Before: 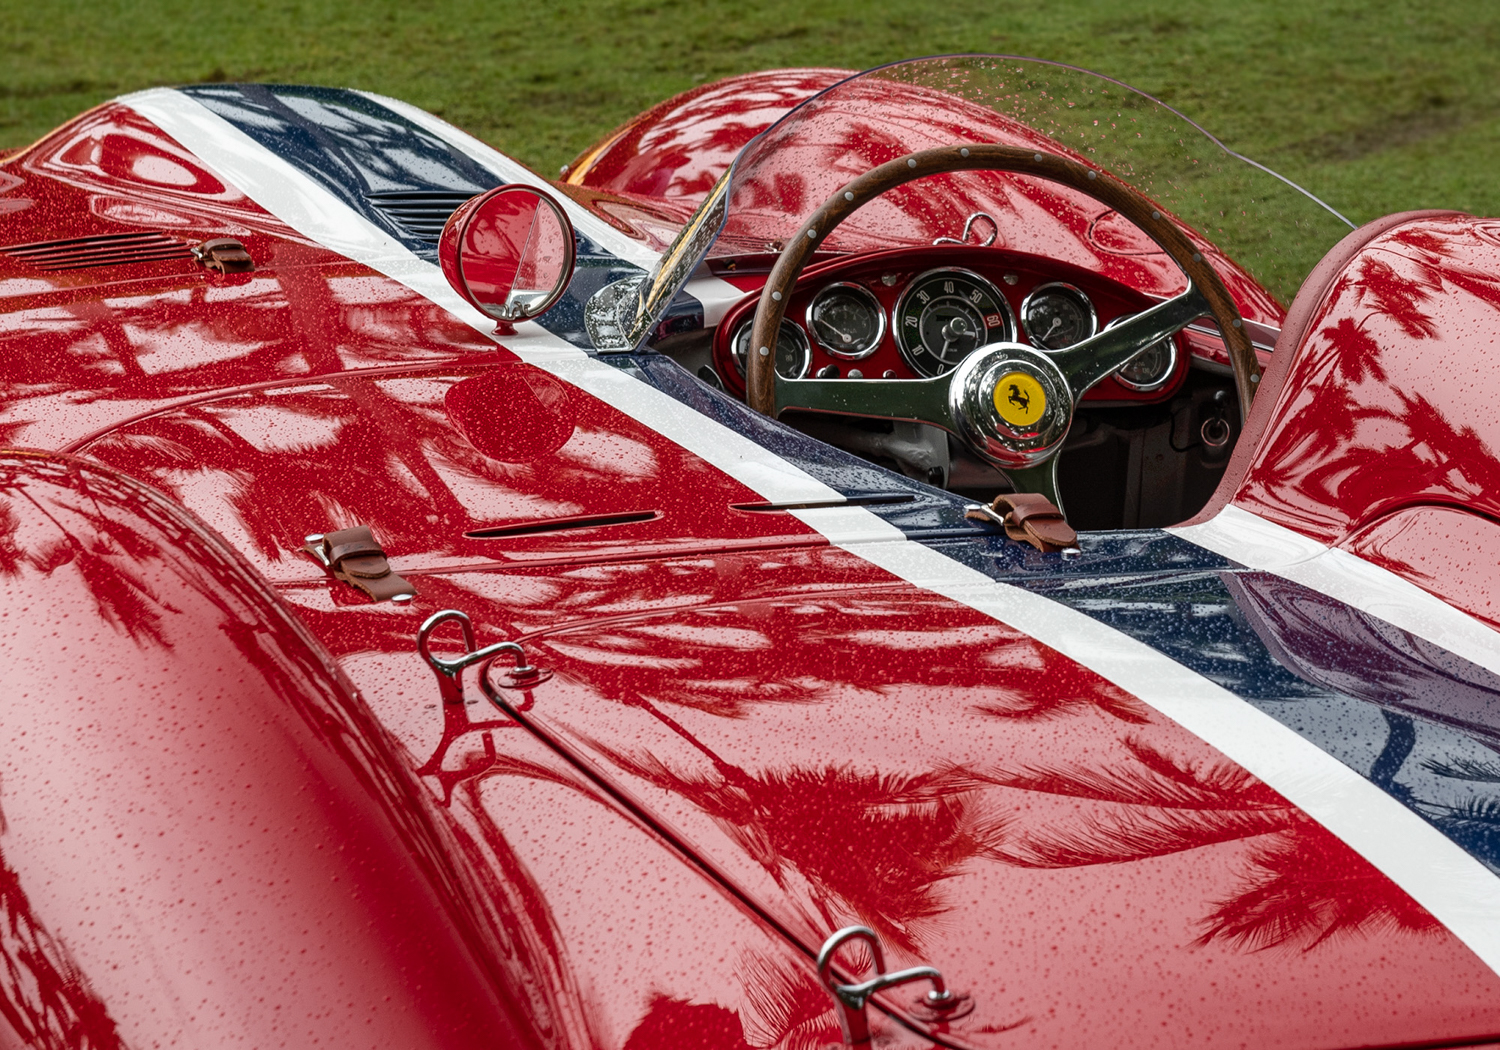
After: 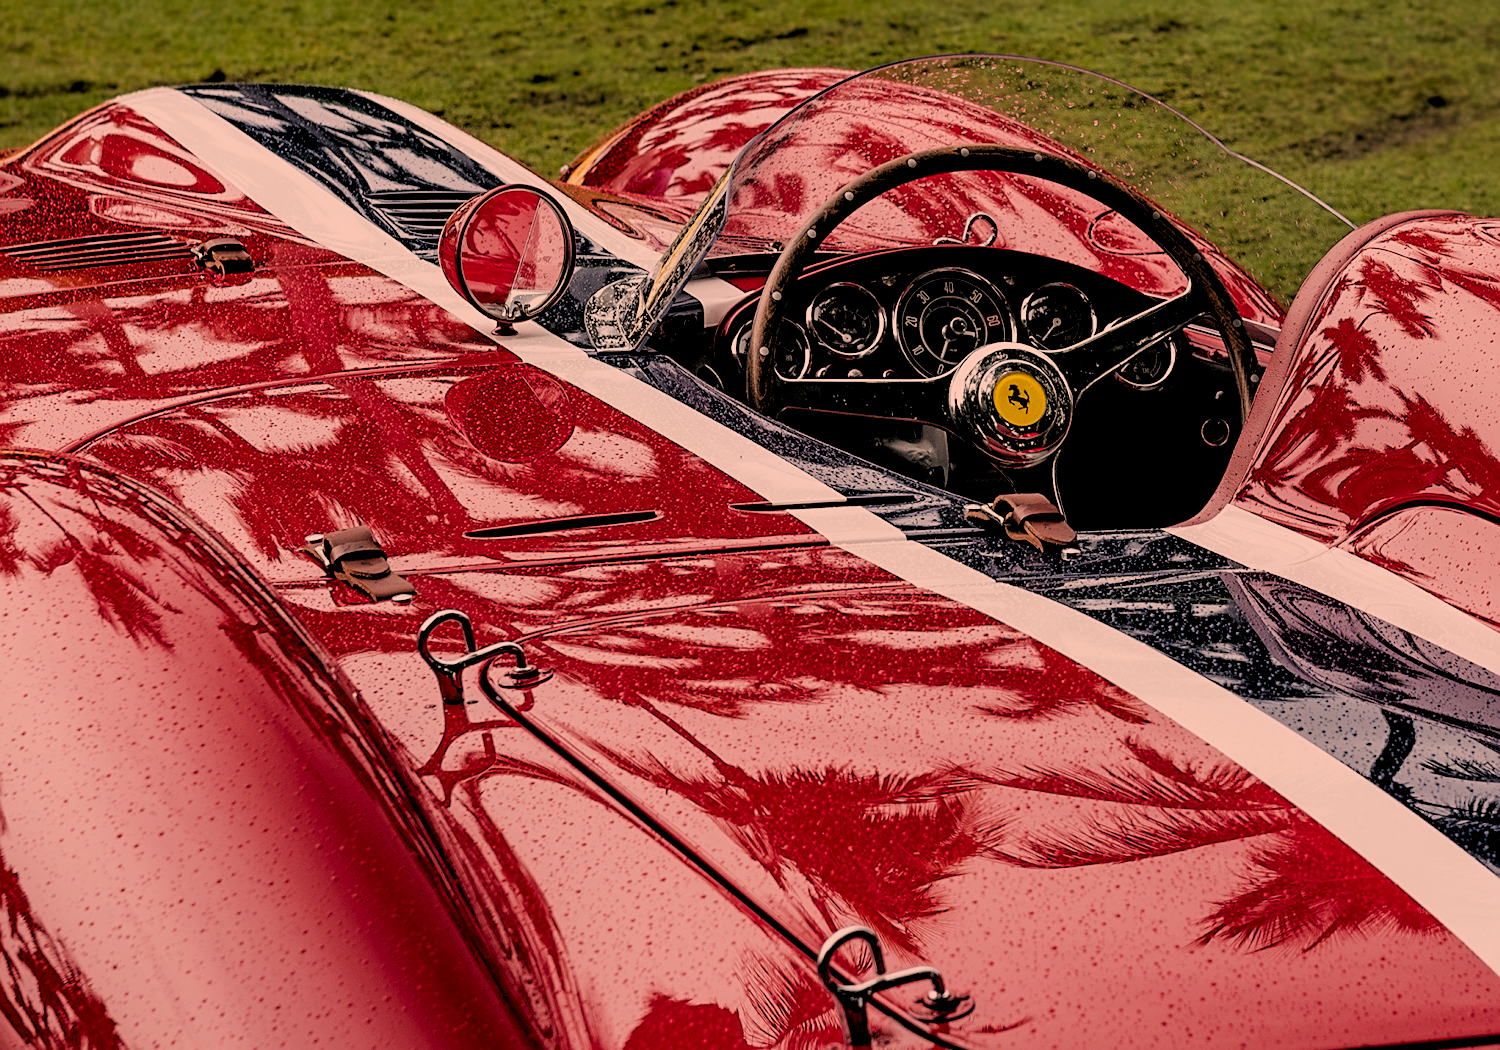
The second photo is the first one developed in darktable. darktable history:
filmic rgb: black relative exposure -7.32 EV, white relative exposure 5.09 EV, hardness 3.2
color correction: highlights a* 21.16, highlights b* 19.61
sharpen: on, module defaults
rgb levels: levels [[0.029, 0.461, 0.922], [0, 0.5, 1], [0, 0.5, 1]]
